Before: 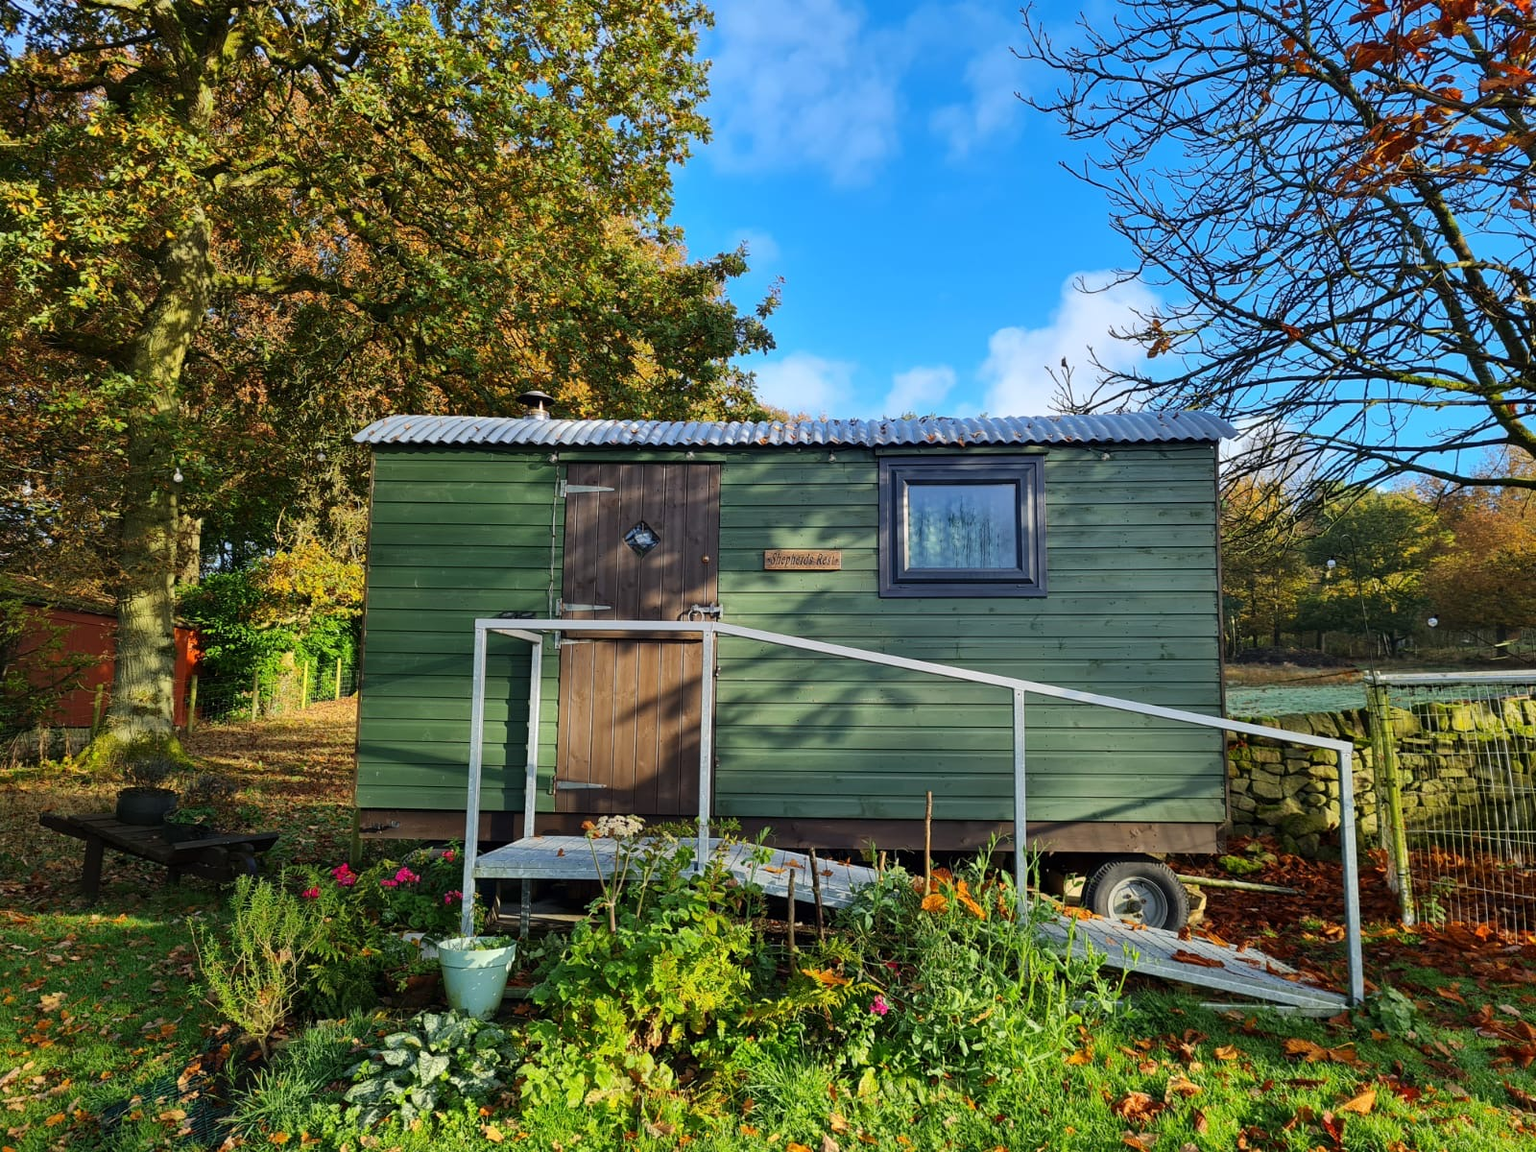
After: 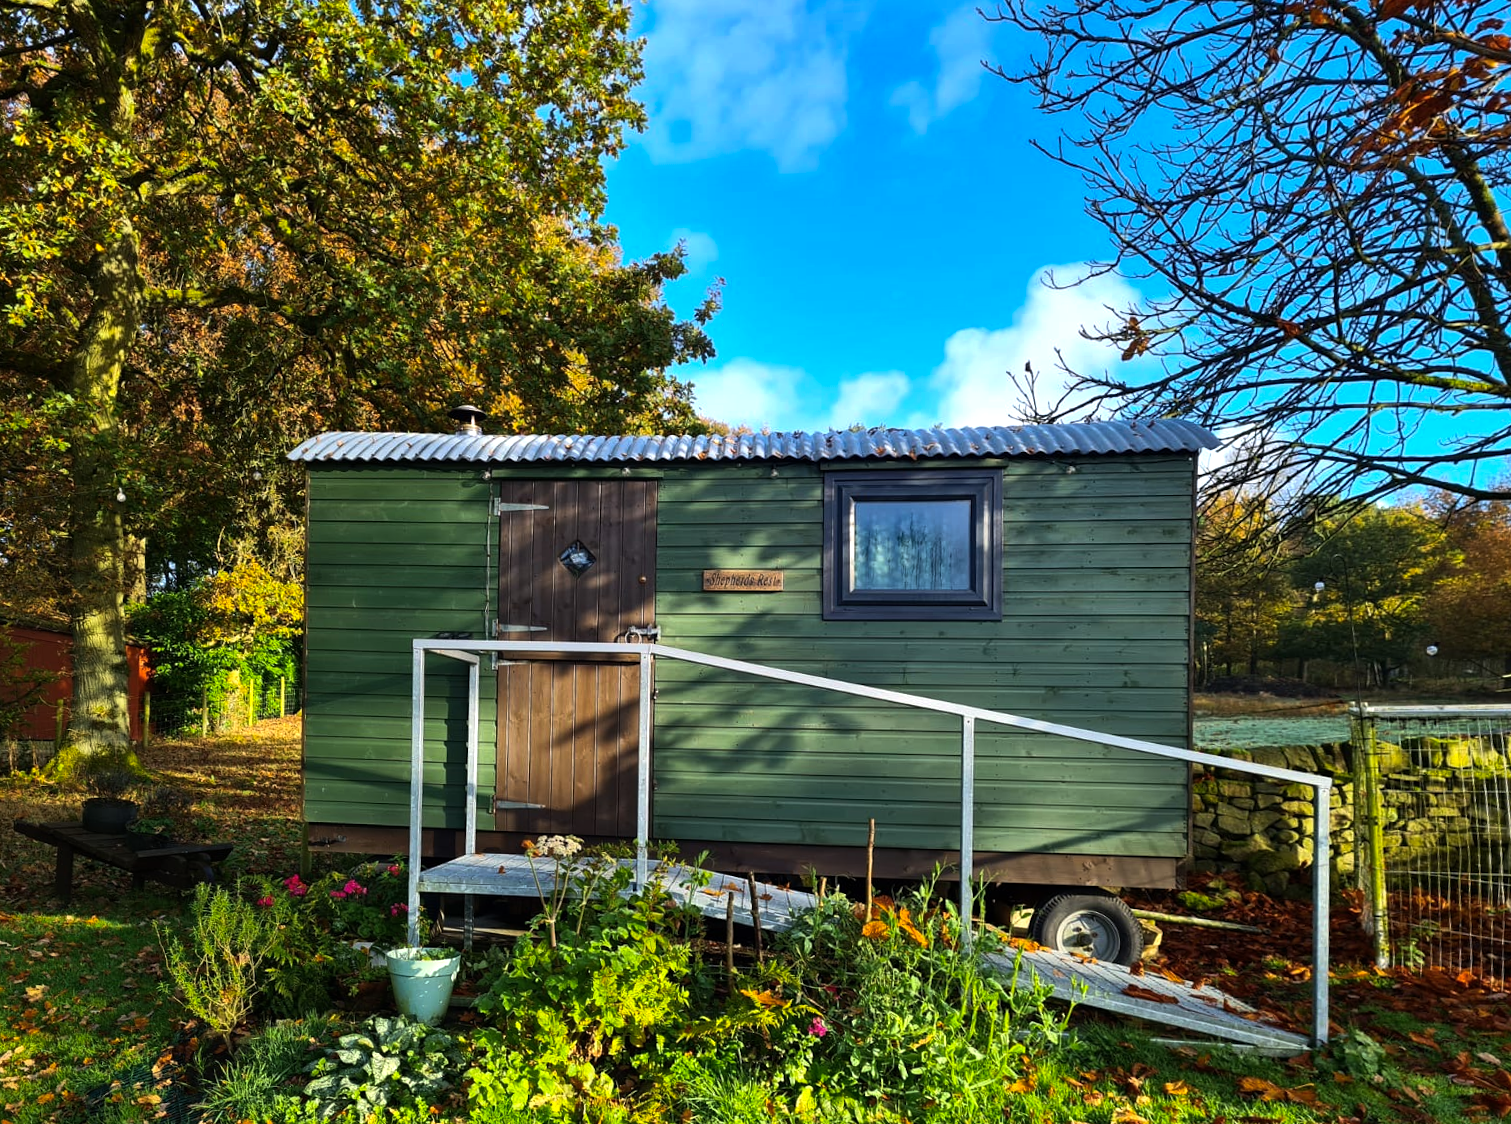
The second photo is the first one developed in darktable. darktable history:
color balance rgb: perceptual brilliance grading › highlights 14.29%, perceptual brilliance grading › mid-tones -5.92%, perceptual brilliance grading › shadows -26.83%, global vibrance 31.18%
rotate and perspective: rotation 0.062°, lens shift (vertical) 0.115, lens shift (horizontal) -0.133, crop left 0.047, crop right 0.94, crop top 0.061, crop bottom 0.94
